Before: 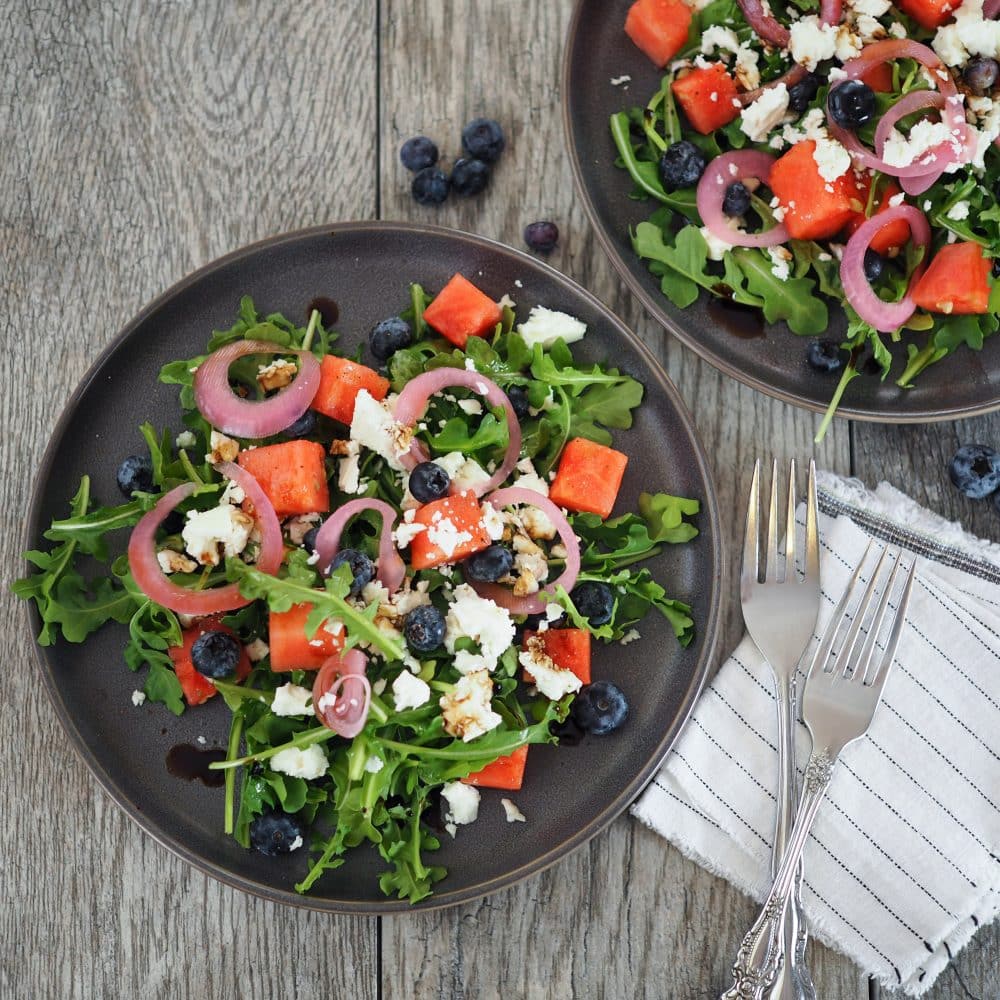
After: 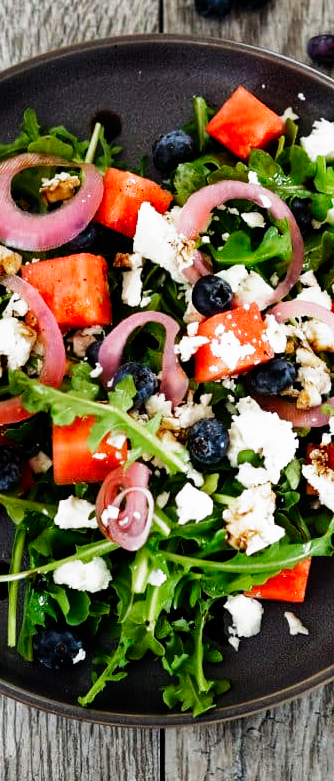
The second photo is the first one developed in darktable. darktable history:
crop and rotate: left 21.73%, top 18.794%, right 44.813%, bottom 3.007%
filmic rgb: black relative exposure -6.39 EV, white relative exposure 2.42 EV, threshold 3 EV, target white luminance 99.903%, hardness 5.27, latitude 0.885%, contrast 1.429, highlights saturation mix 2.67%, preserve chrominance no, color science v5 (2021), enable highlight reconstruction true
tone curve: curves: ch0 [(0, 0) (0.08, 0.069) (0.4, 0.391) (0.6, 0.609) (0.92, 0.93) (1, 1)], color space Lab, independent channels, preserve colors none
